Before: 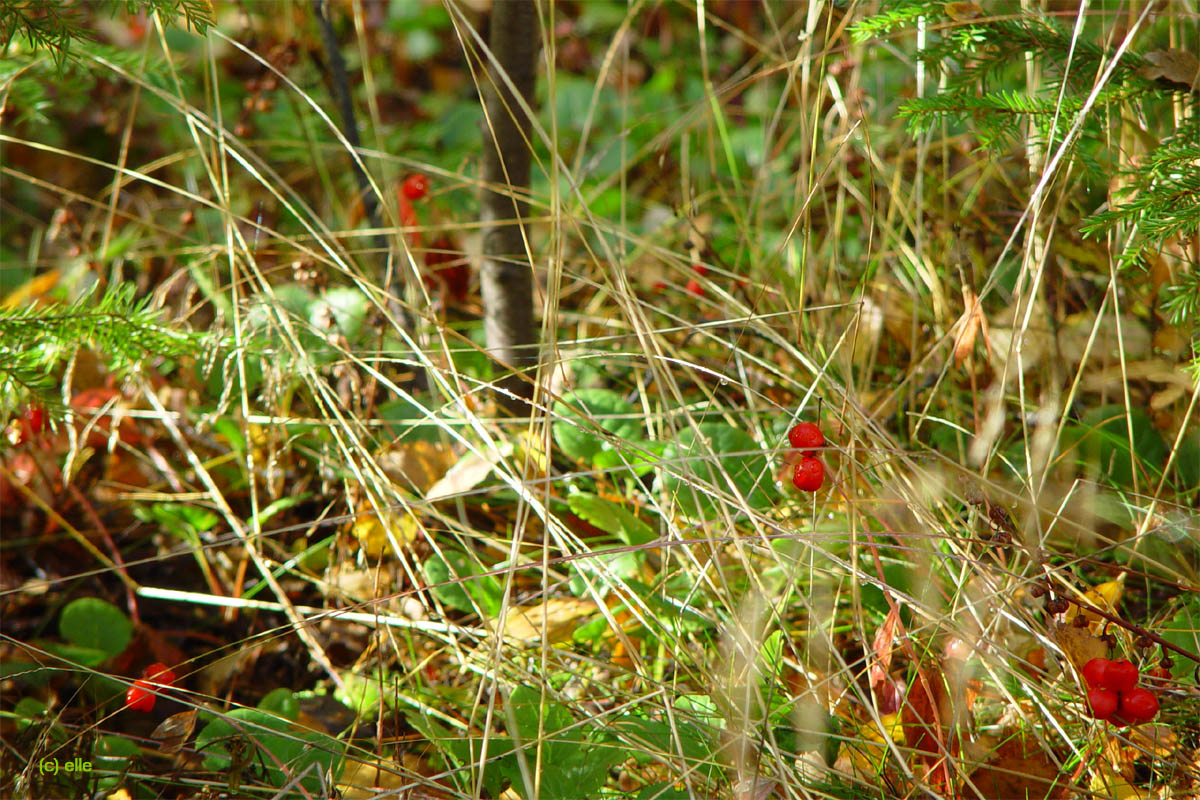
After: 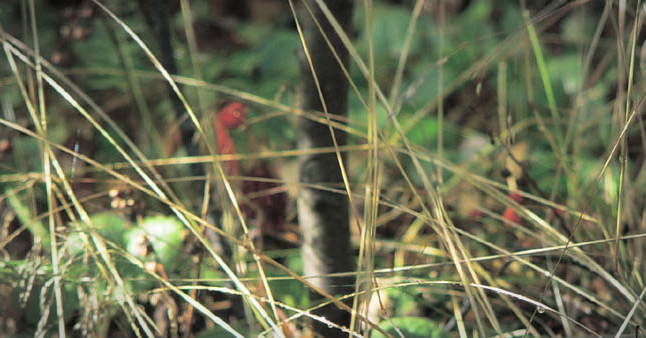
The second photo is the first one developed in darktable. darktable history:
crop: left 15.306%, top 9.065%, right 30.789%, bottom 48.638%
vignetting: automatic ratio true
split-toning: shadows › hue 201.6°, shadows › saturation 0.16, highlights › hue 50.4°, highlights › saturation 0.2, balance -49.9
